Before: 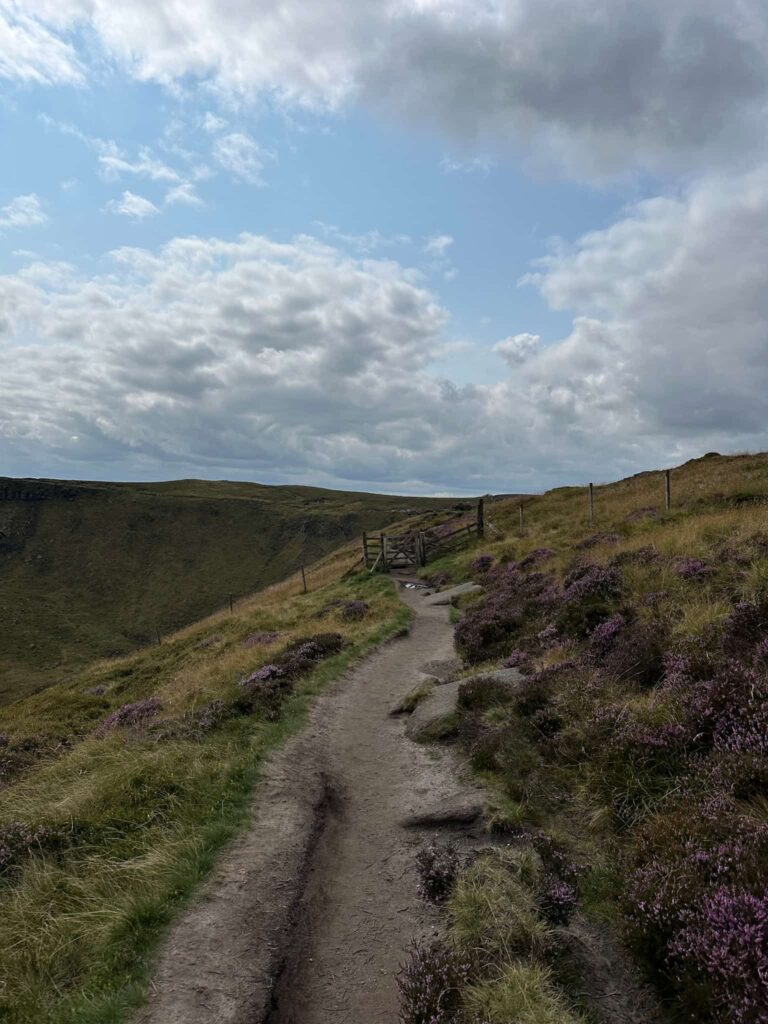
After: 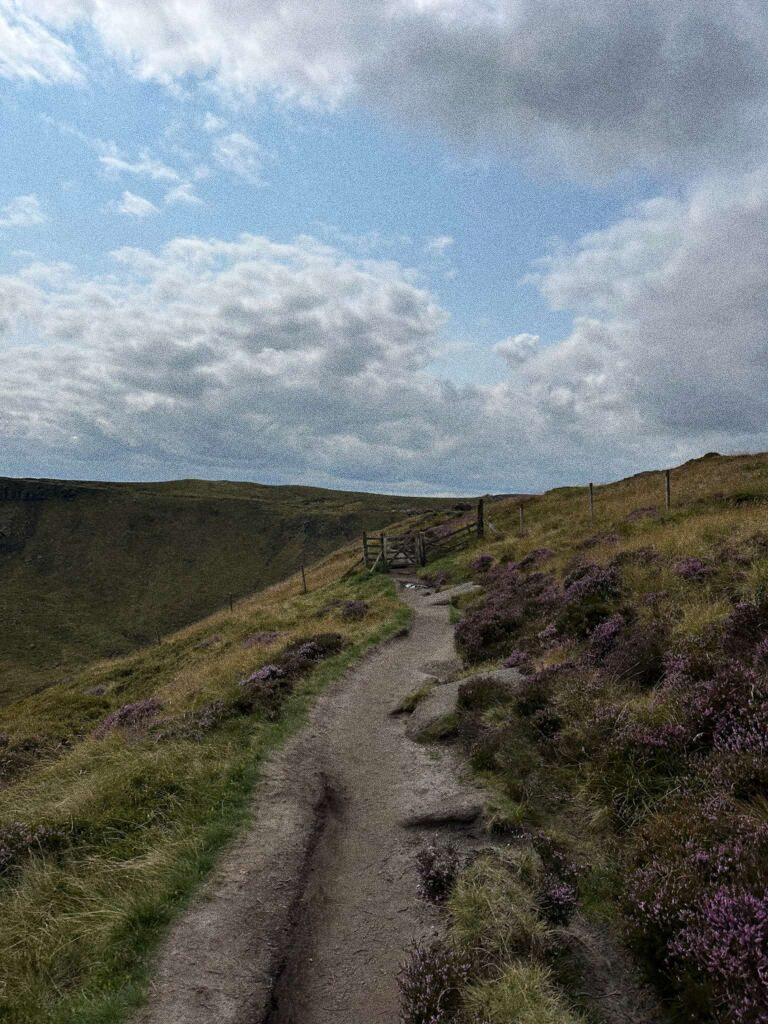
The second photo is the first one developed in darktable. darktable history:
grain: coarseness 0.09 ISO, strength 40%
exposure: compensate highlight preservation false
